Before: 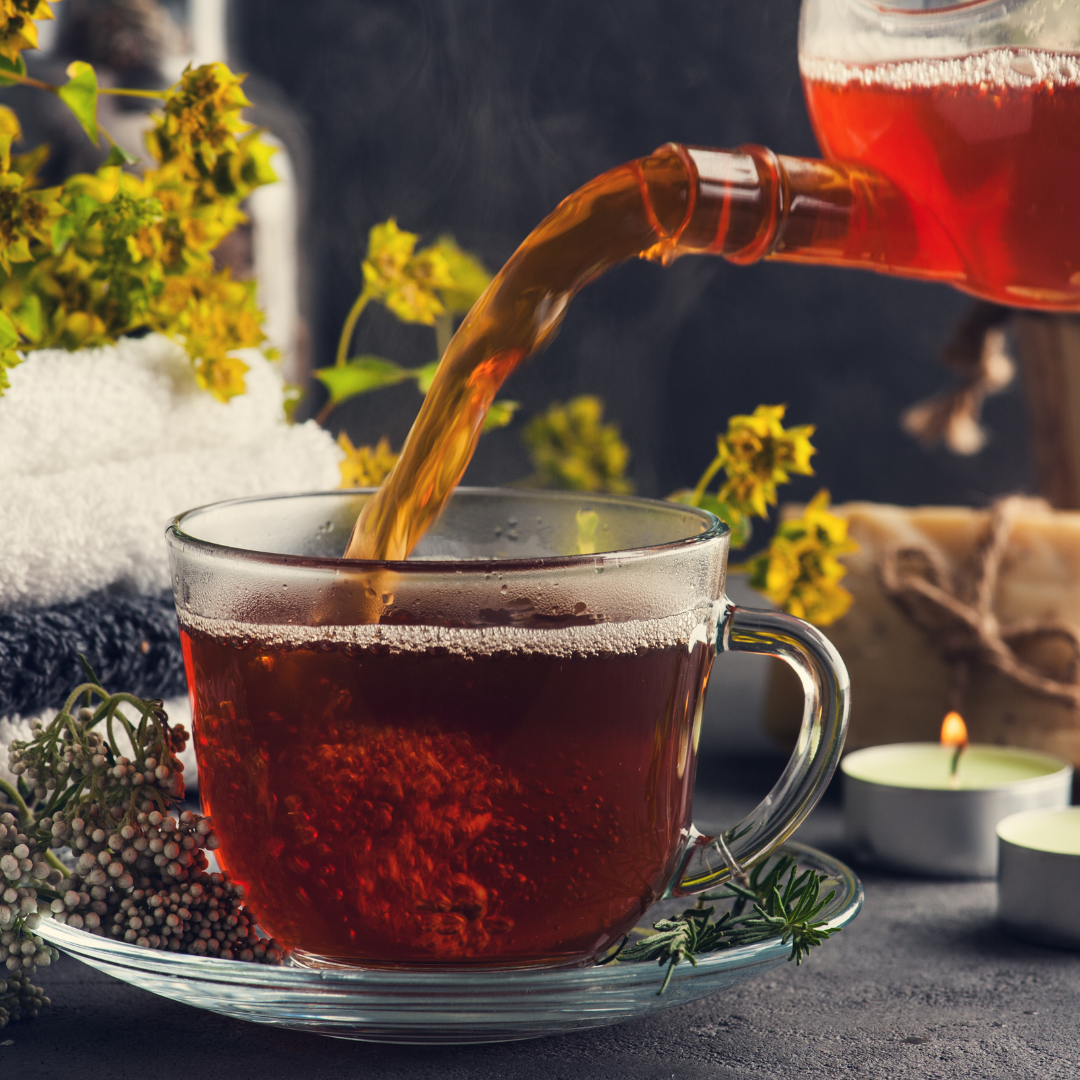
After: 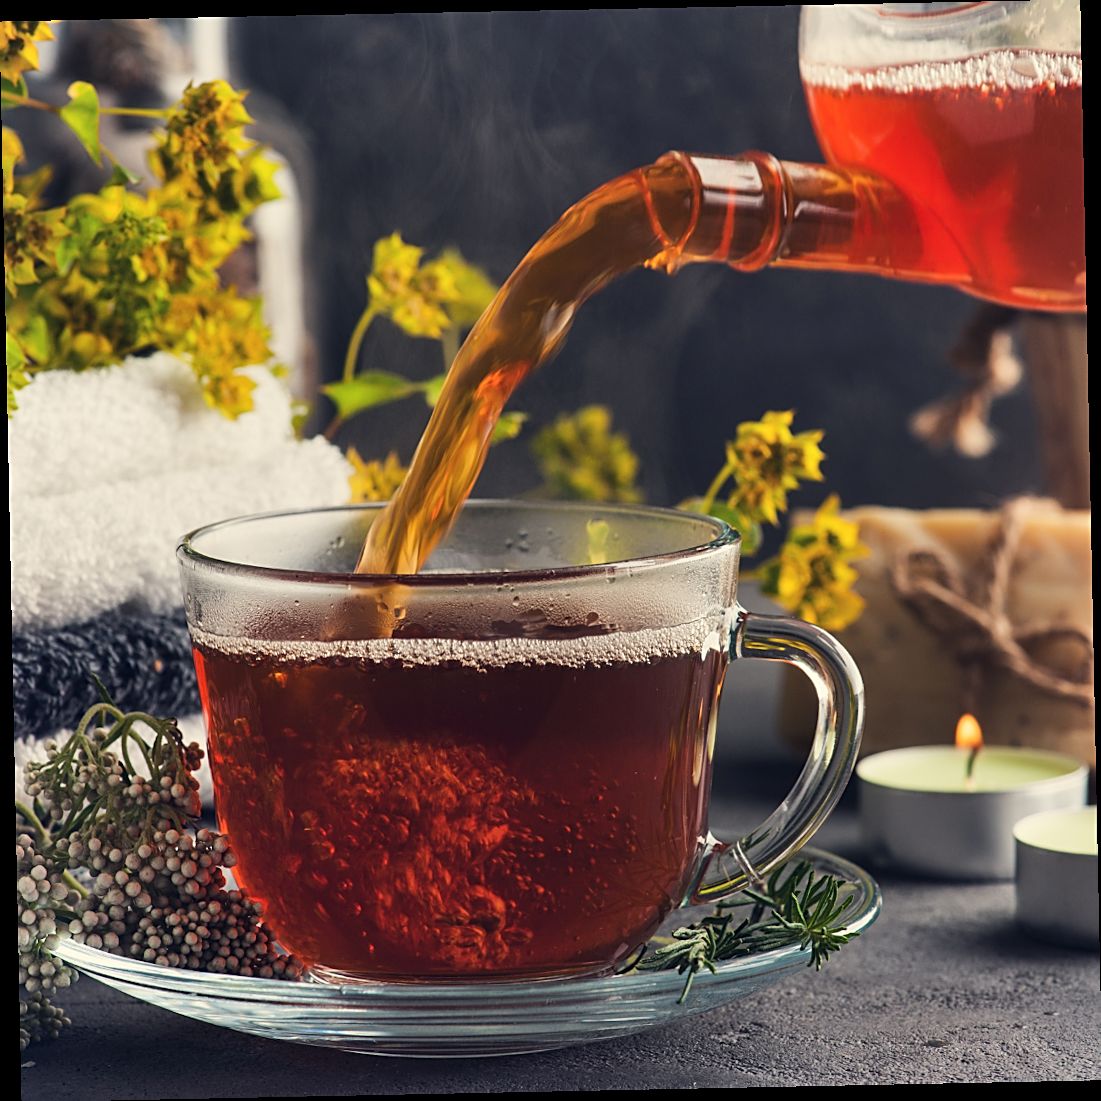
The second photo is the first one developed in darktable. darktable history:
shadows and highlights: shadows 37.27, highlights -28.18, soften with gaussian
sharpen: on, module defaults
rotate and perspective: rotation -1.17°, automatic cropping off
